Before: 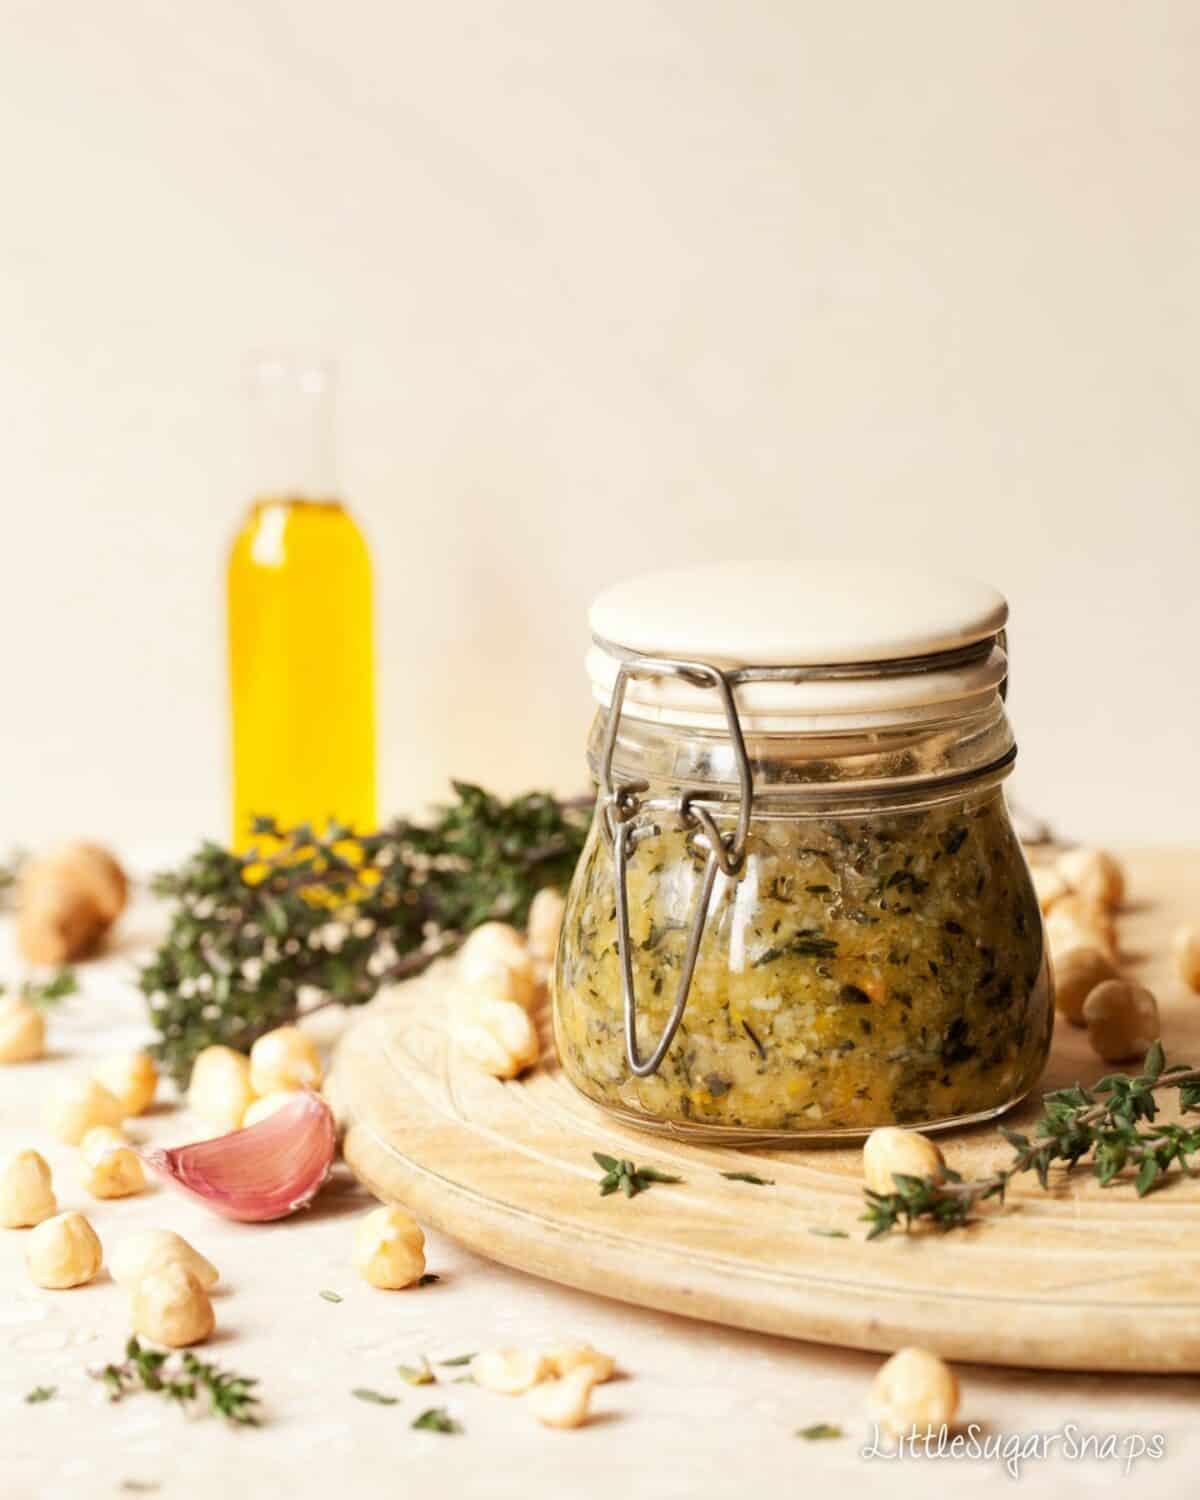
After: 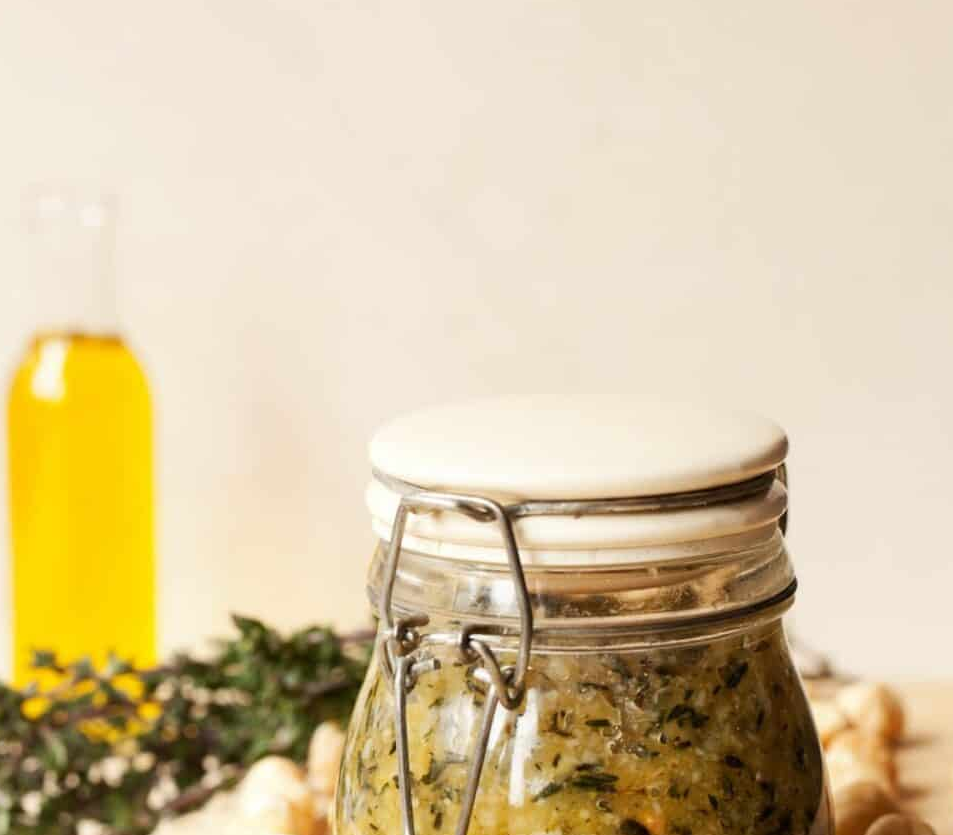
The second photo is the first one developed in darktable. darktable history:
exposure: compensate highlight preservation false
crop: left 18.38%, top 11.092%, right 2.134%, bottom 33.217%
